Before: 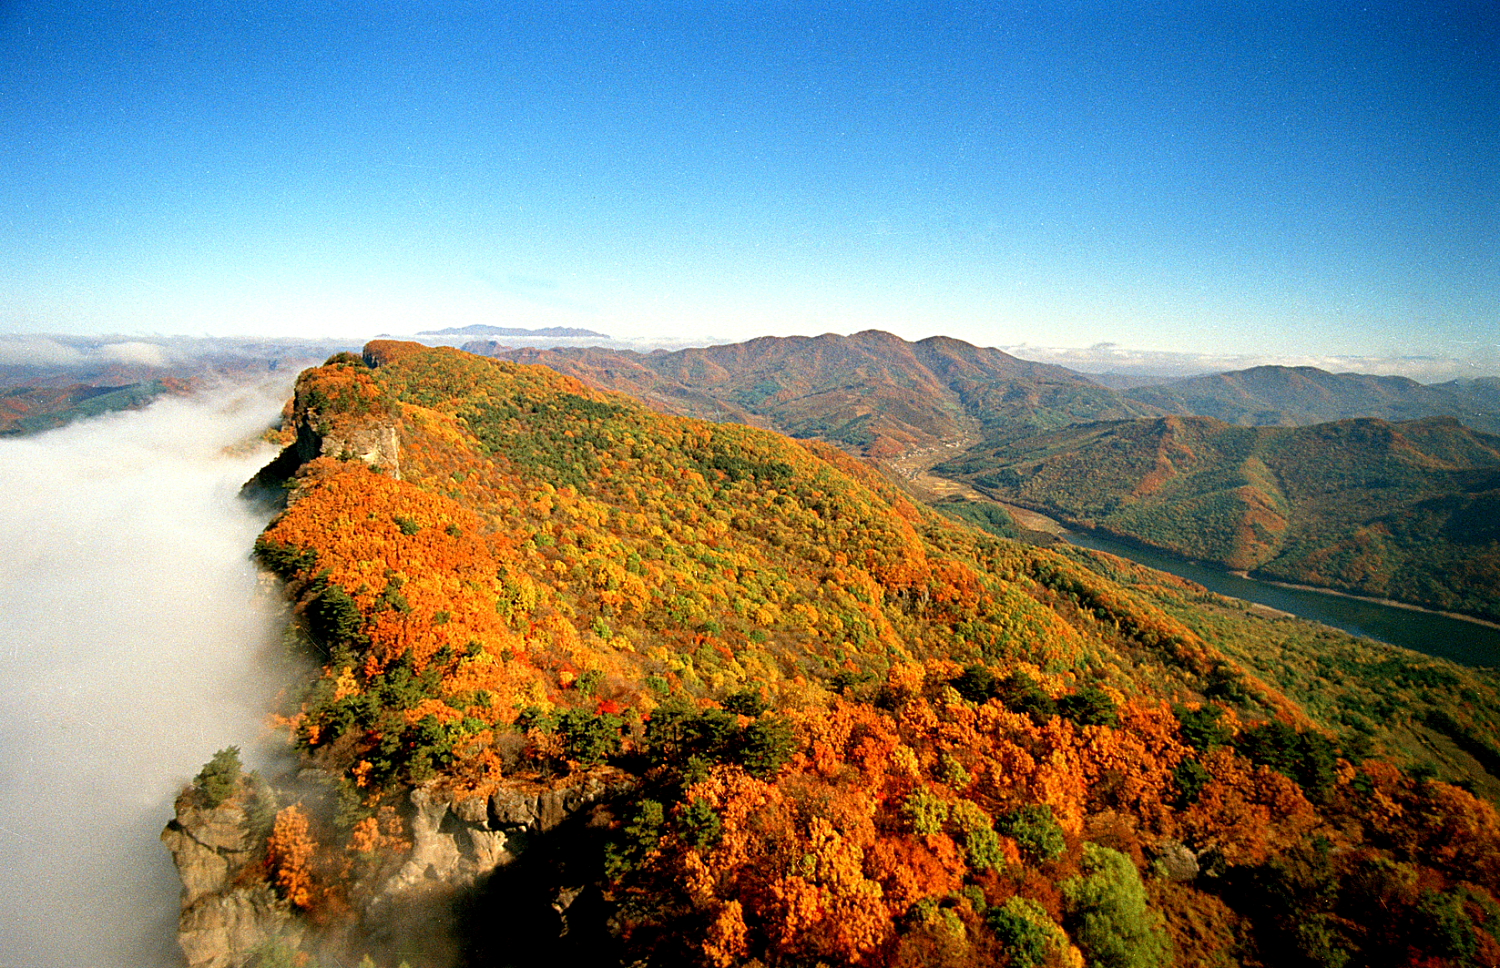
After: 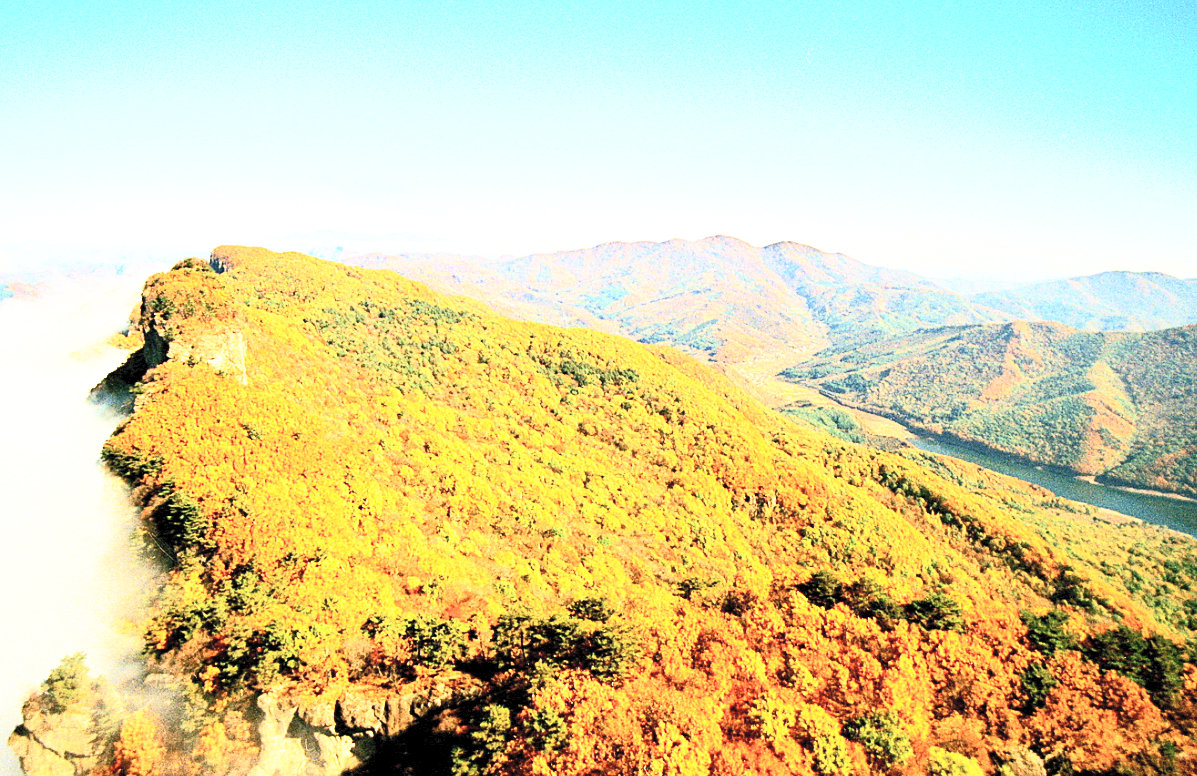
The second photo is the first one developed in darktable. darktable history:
crop and rotate: left 10.203%, top 9.92%, right 9.983%, bottom 9.91%
exposure: exposure 0.659 EV, compensate highlight preservation false
base curve: curves: ch0 [(0, 0) (0.579, 0.807) (1, 1)], preserve colors none
contrast brightness saturation: contrast 0.395, brightness 0.544
